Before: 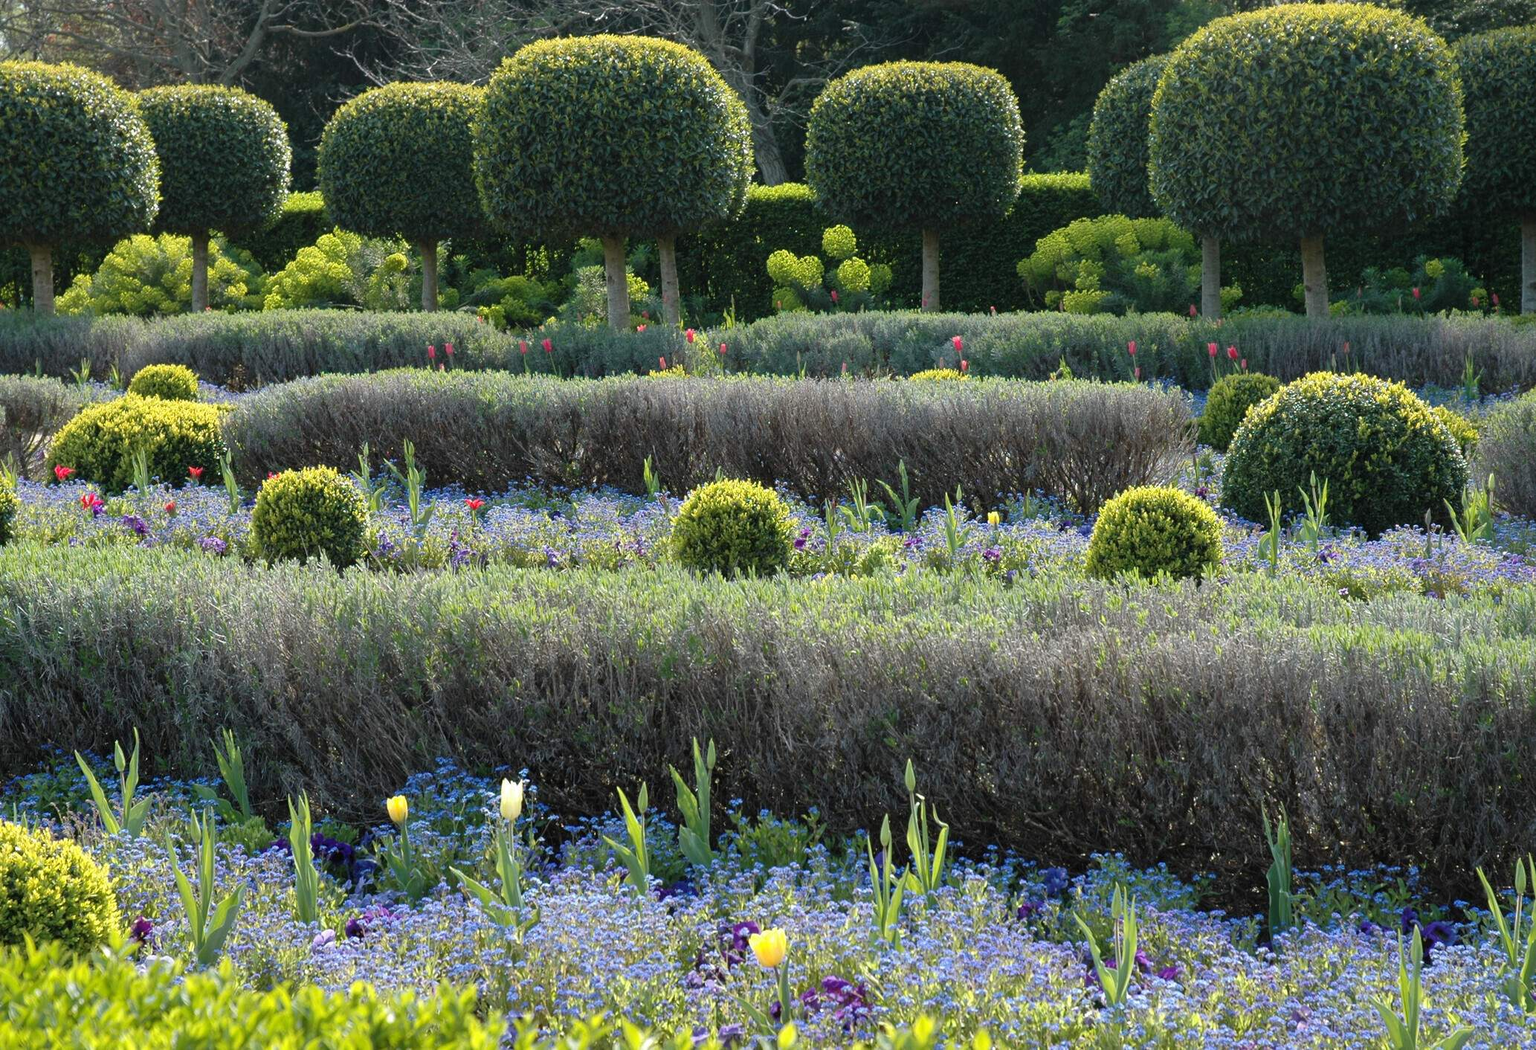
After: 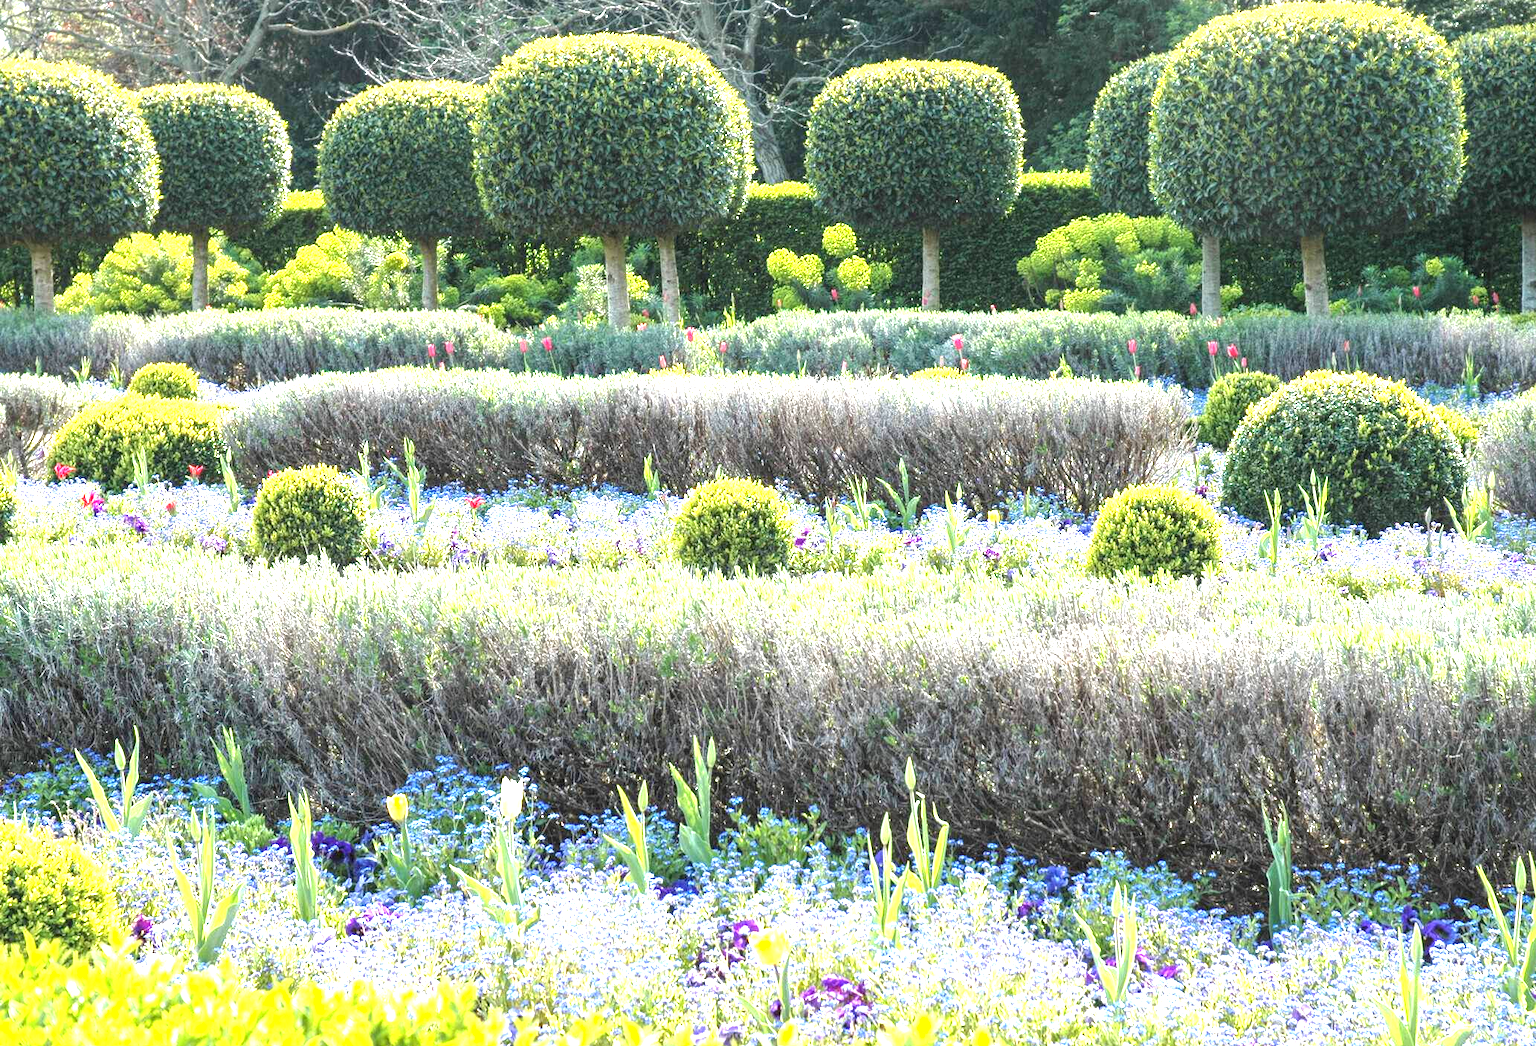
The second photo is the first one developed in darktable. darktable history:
crop: top 0.182%, bottom 0.126%
local contrast: on, module defaults
exposure: black level correction 0, exposure 1.931 EV, compensate highlight preservation false
